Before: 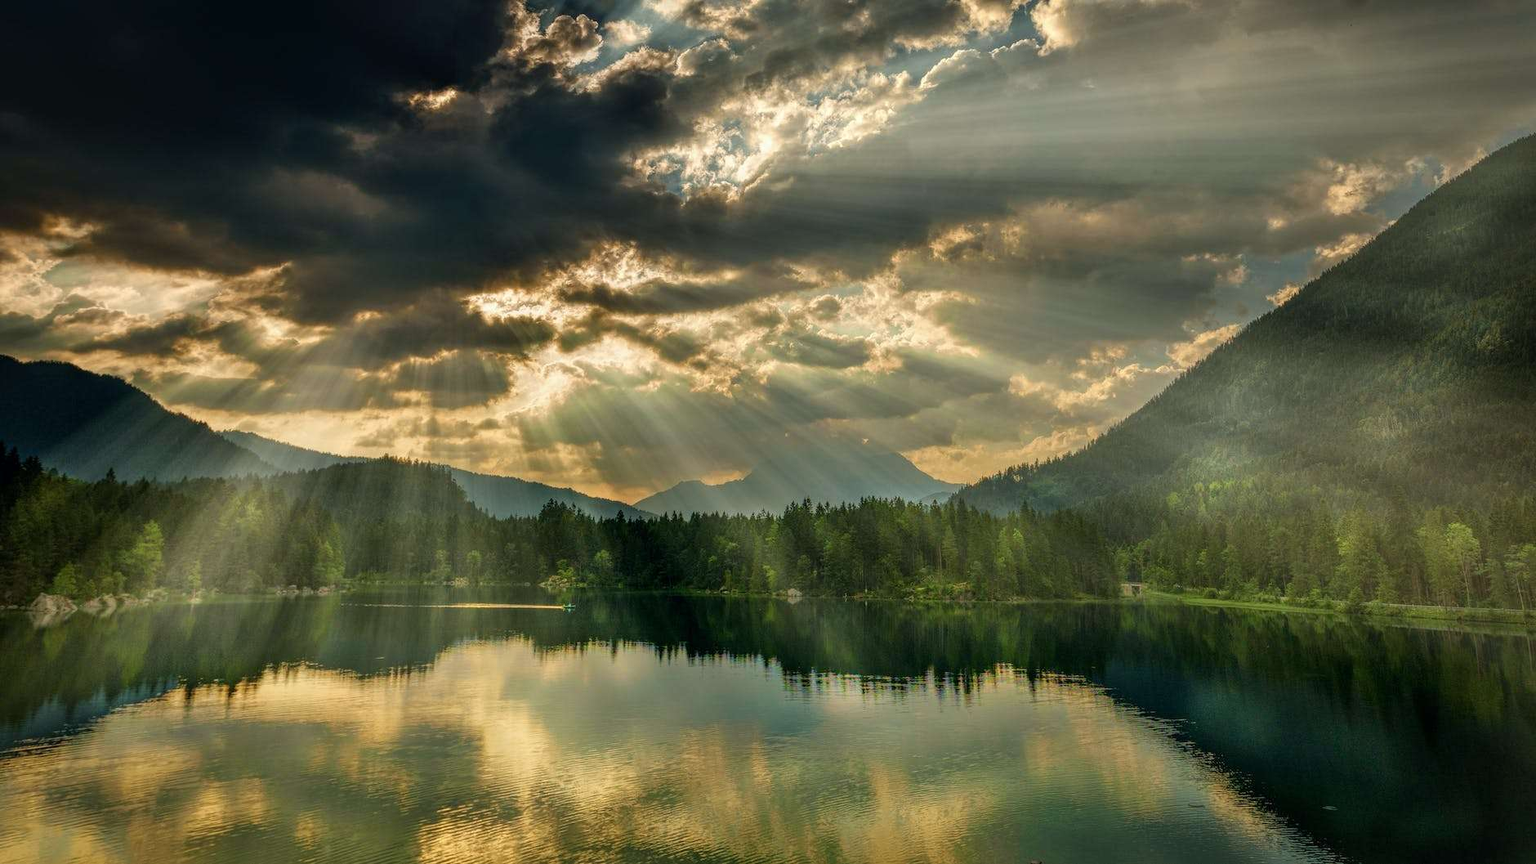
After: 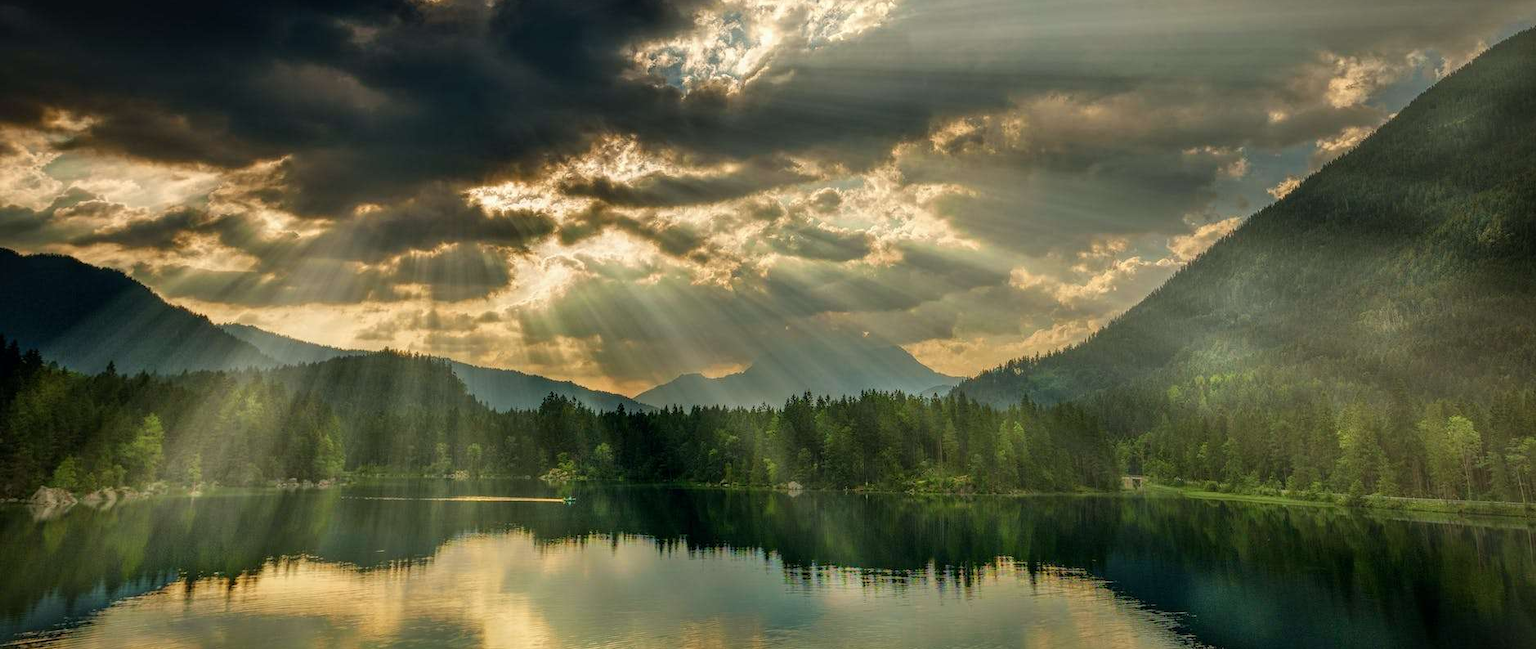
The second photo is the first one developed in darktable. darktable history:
crop and rotate: top 12.472%, bottom 12.256%
